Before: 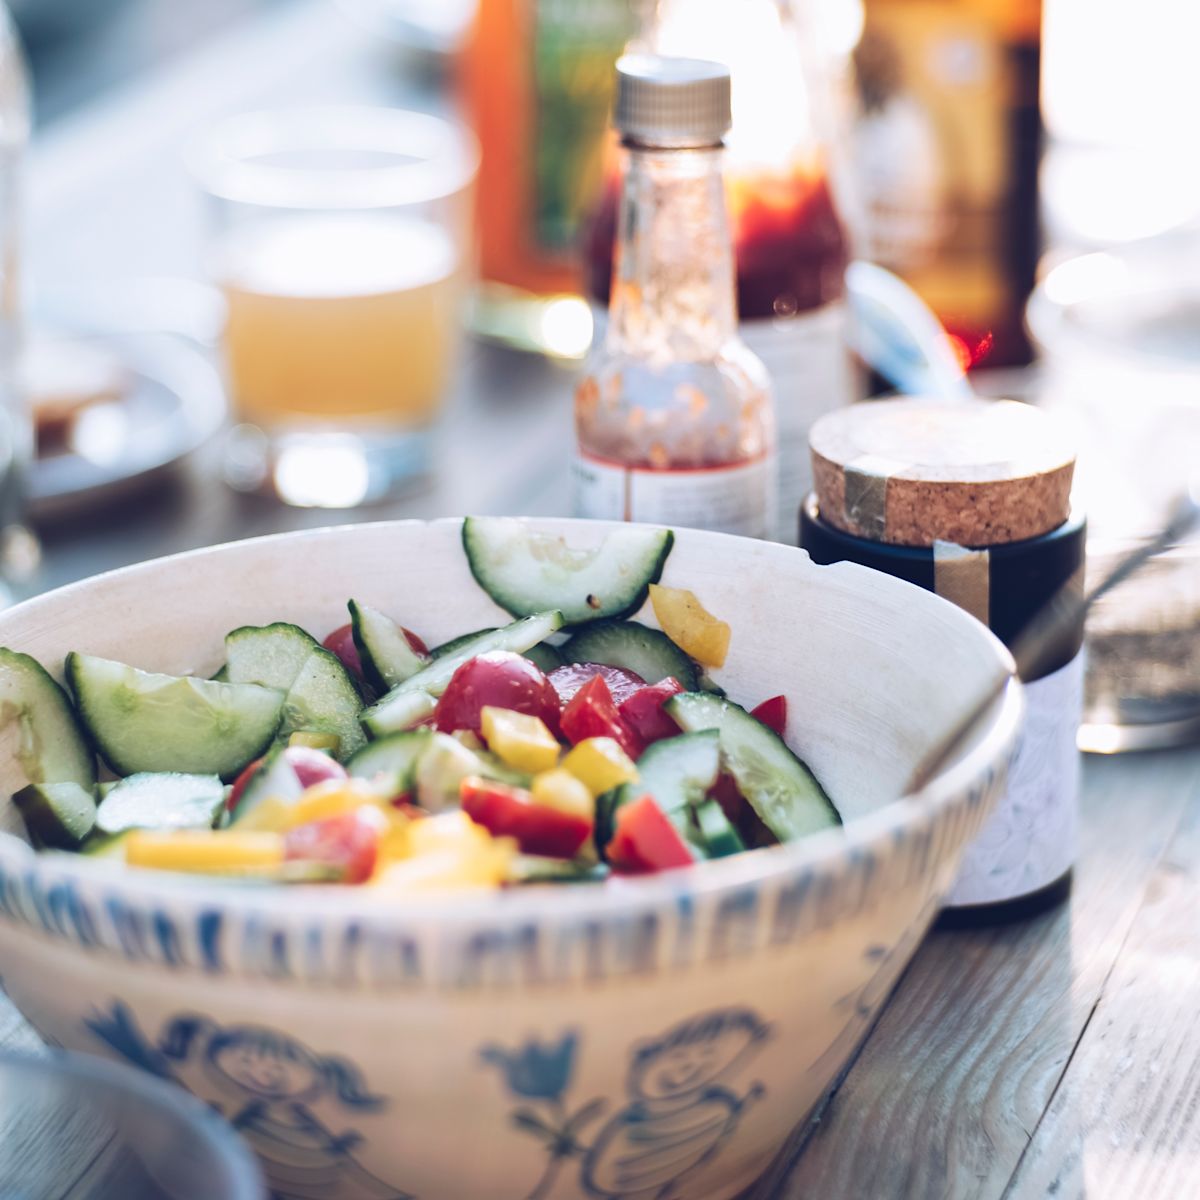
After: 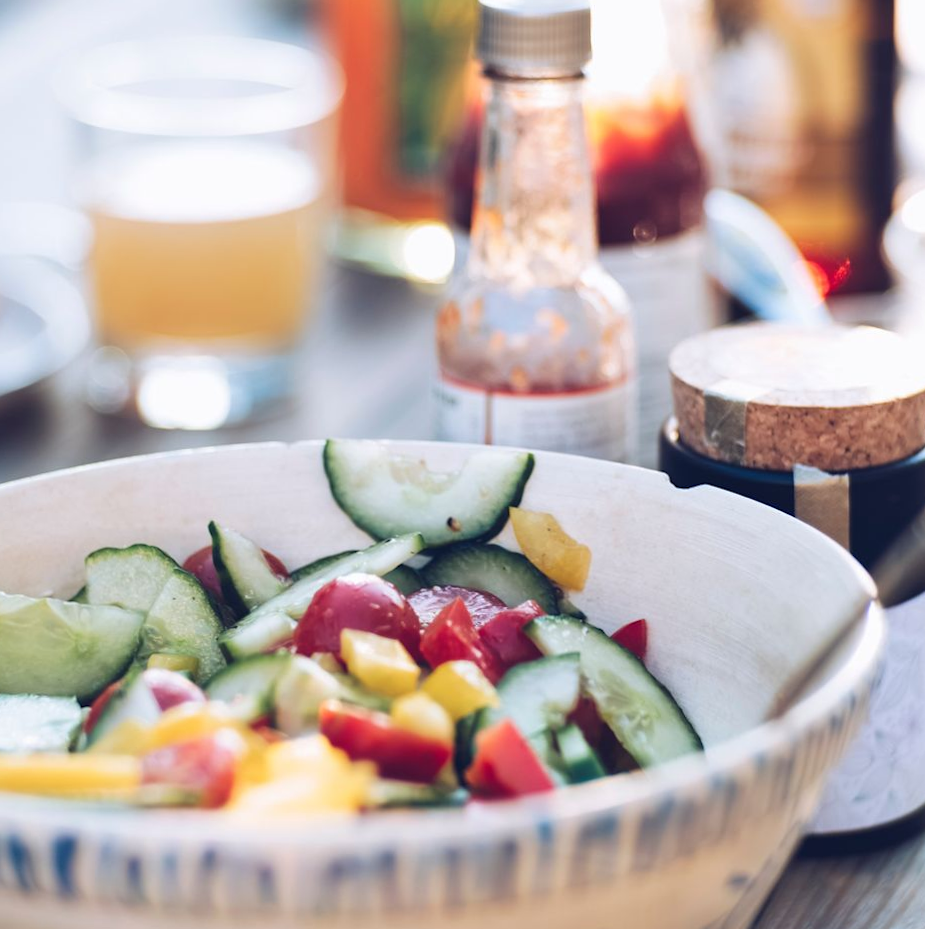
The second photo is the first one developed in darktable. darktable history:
rotate and perspective: rotation 0.226°, lens shift (vertical) -0.042, crop left 0.023, crop right 0.982, crop top 0.006, crop bottom 0.994
crop and rotate: left 10.77%, top 5.1%, right 10.41%, bottom 16.76%
